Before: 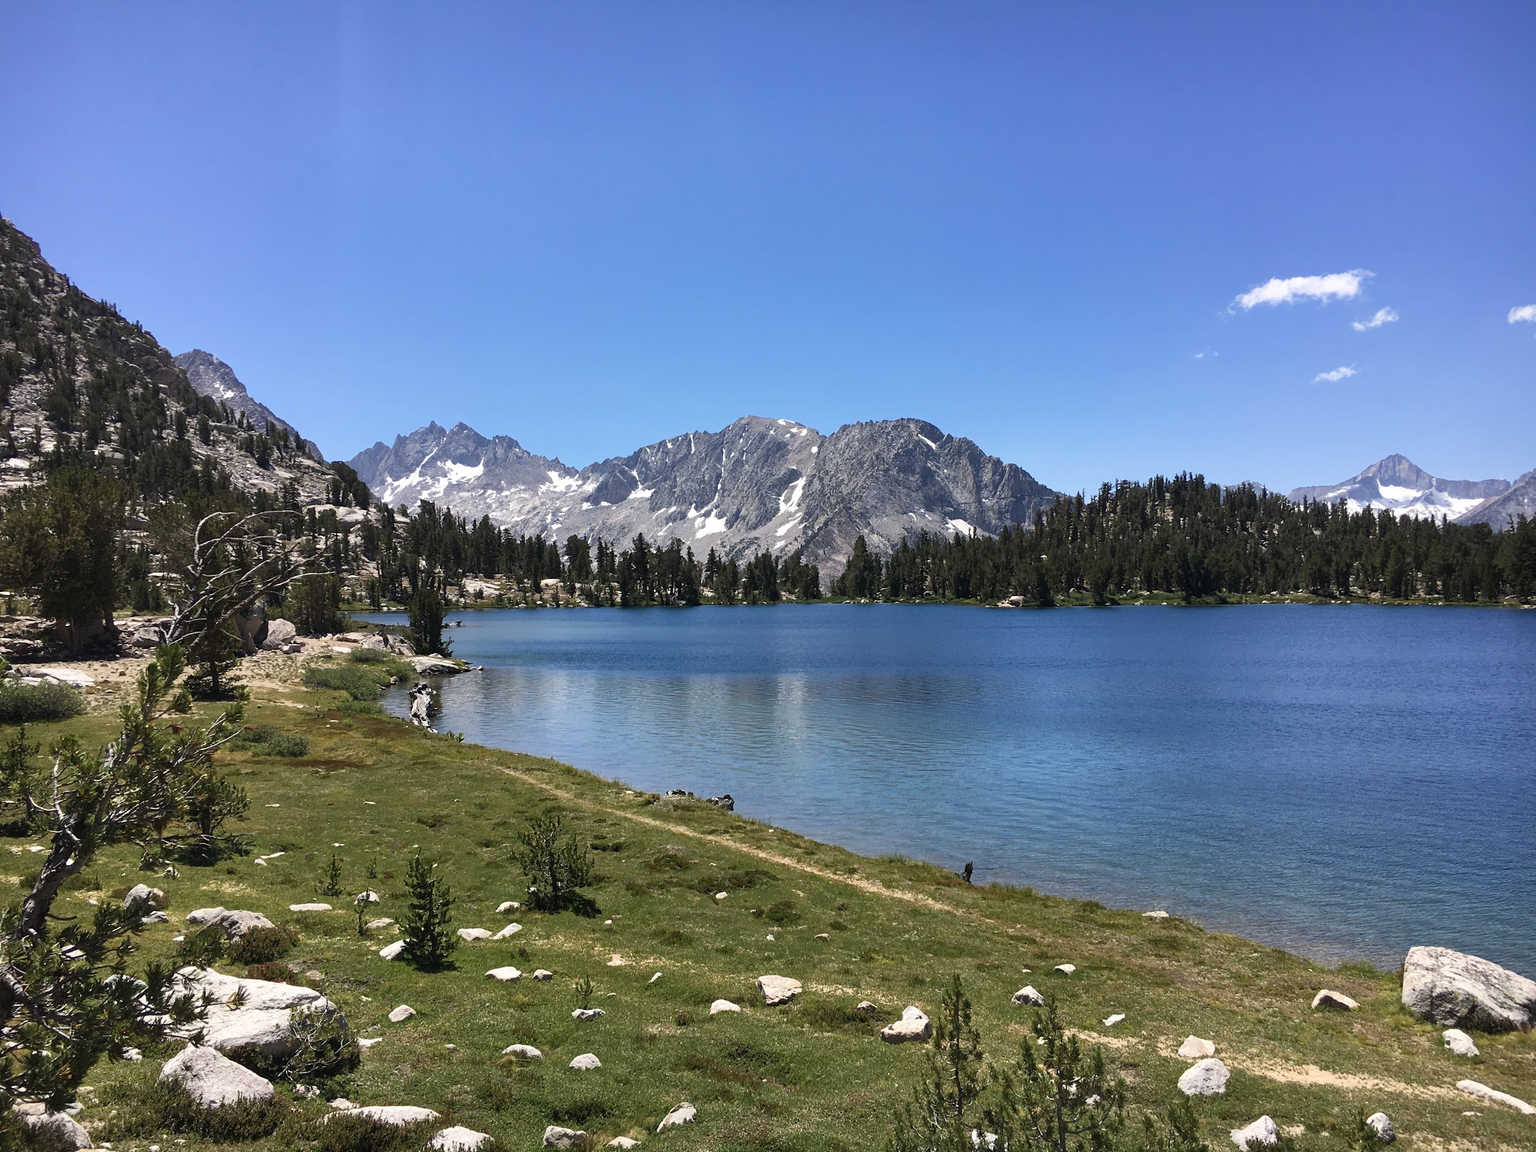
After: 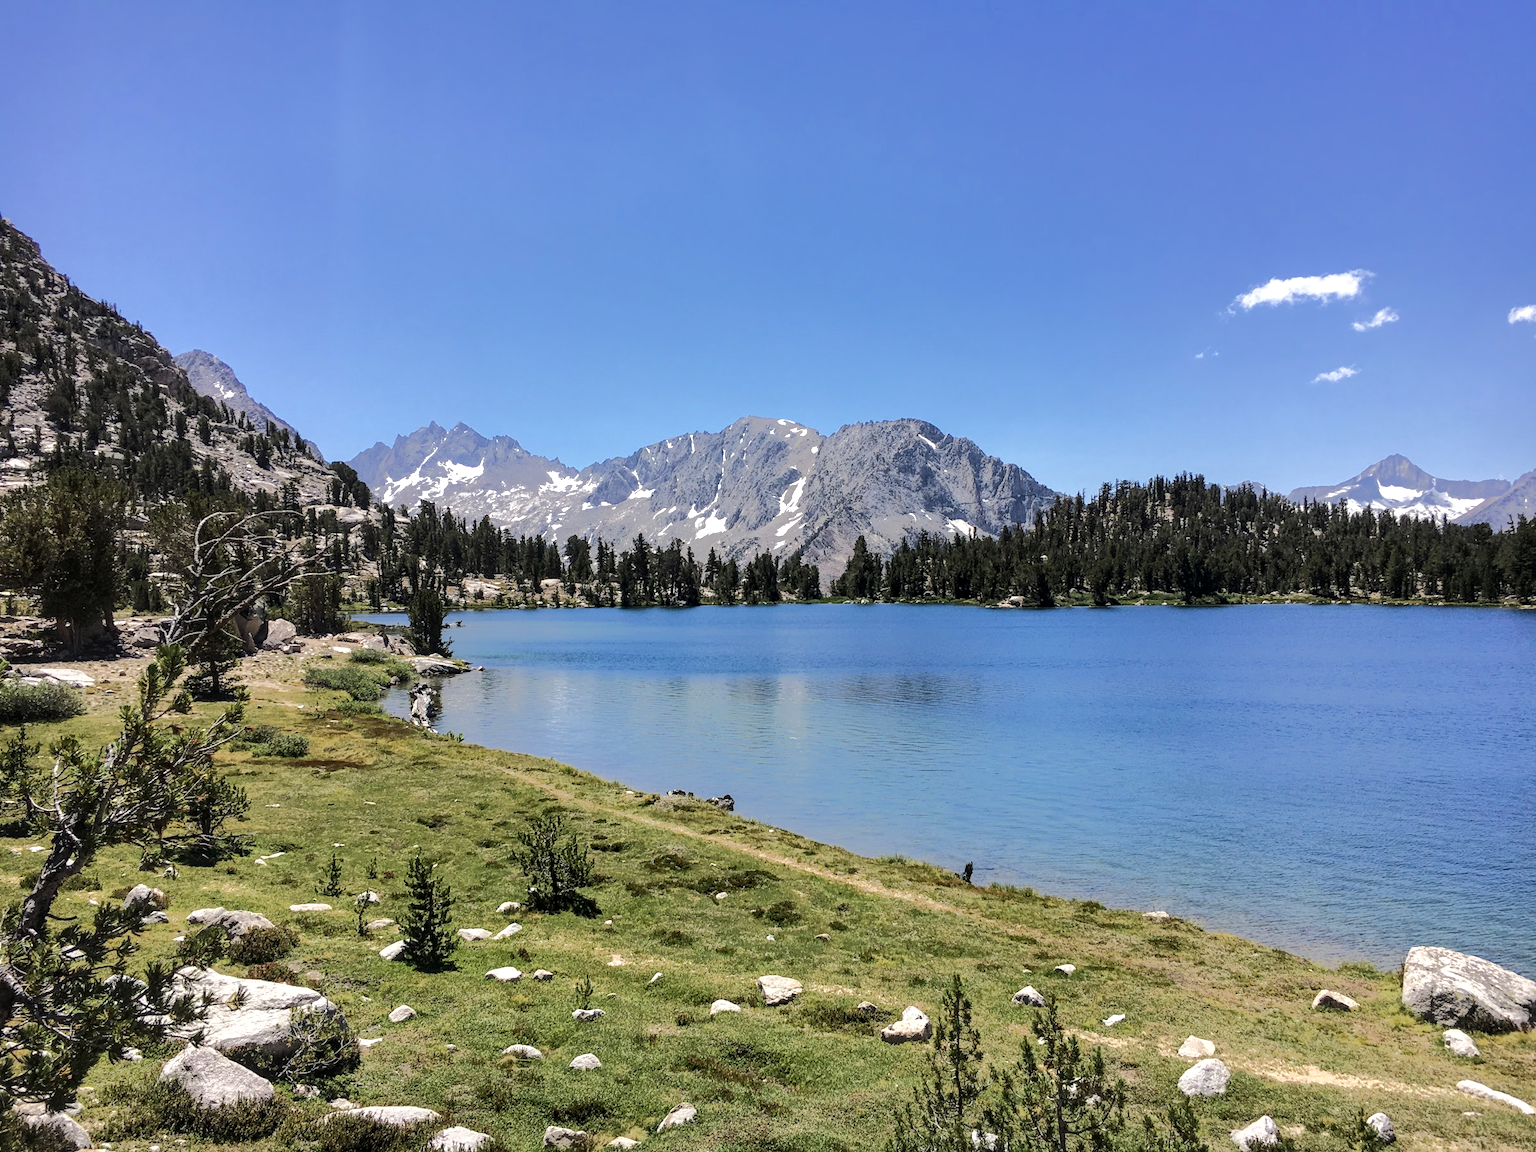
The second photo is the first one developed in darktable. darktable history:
tone equalizer: -8 EV -0.516 EV, -7 EV -0.347 EV, -6 EV -0.078 EV, -5 EV 0.43 EV, -4 EV 0.989 EV, -3 EV 0.817 EV, -2 EV -0.008 EV, -1 EV 0.141 EV, +0 EV -0.011 EV, edges refinement/feathering 500, mask exposure compensation -1.57 EV, preserve details no
local contrast: on, module defaults
